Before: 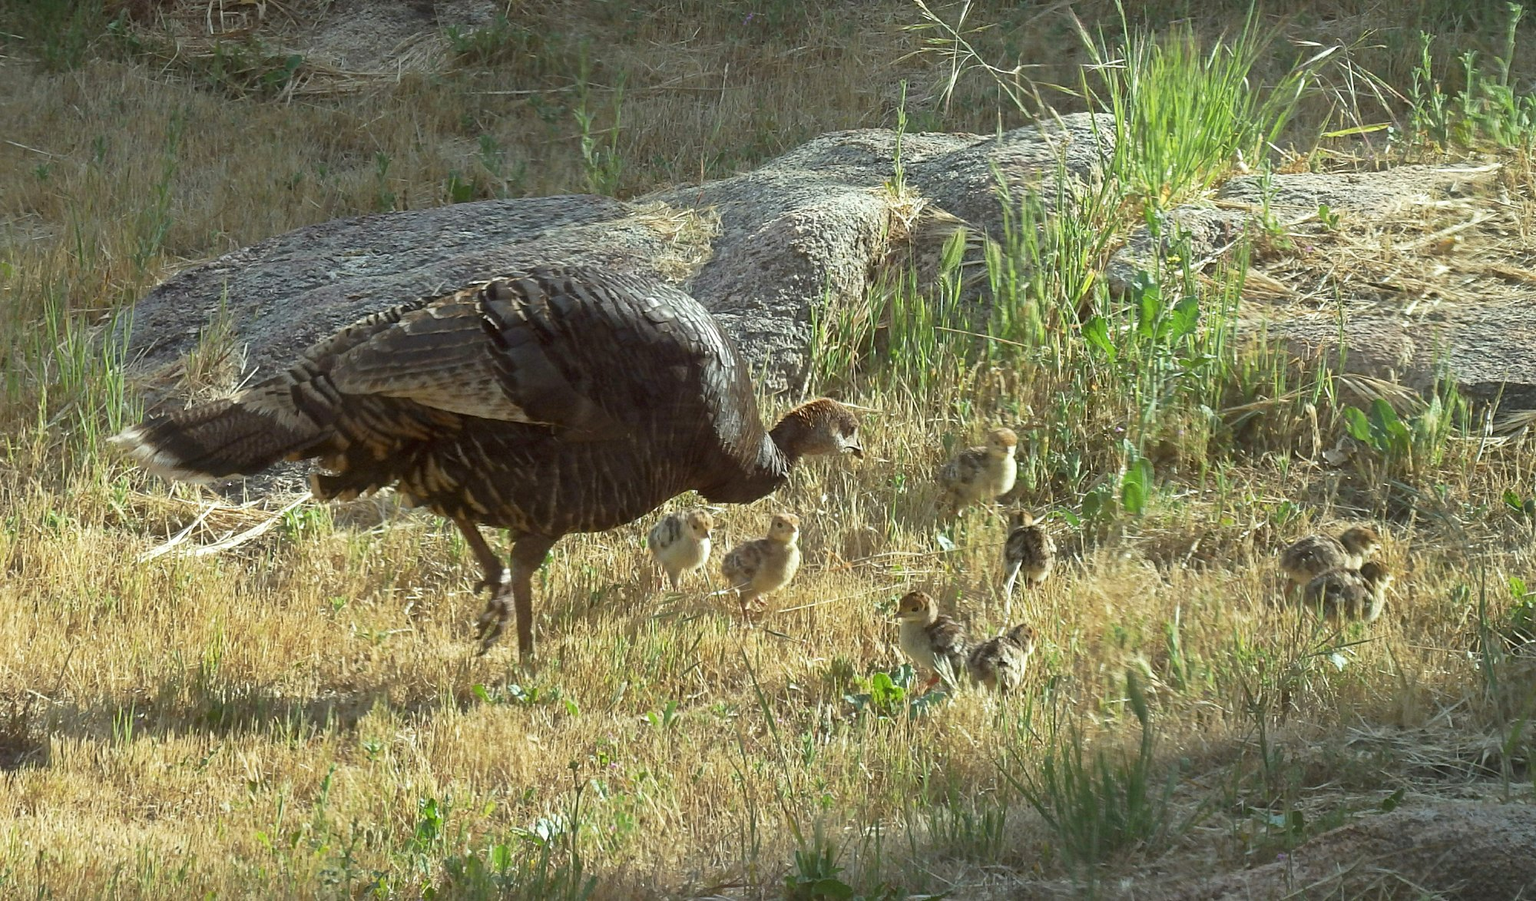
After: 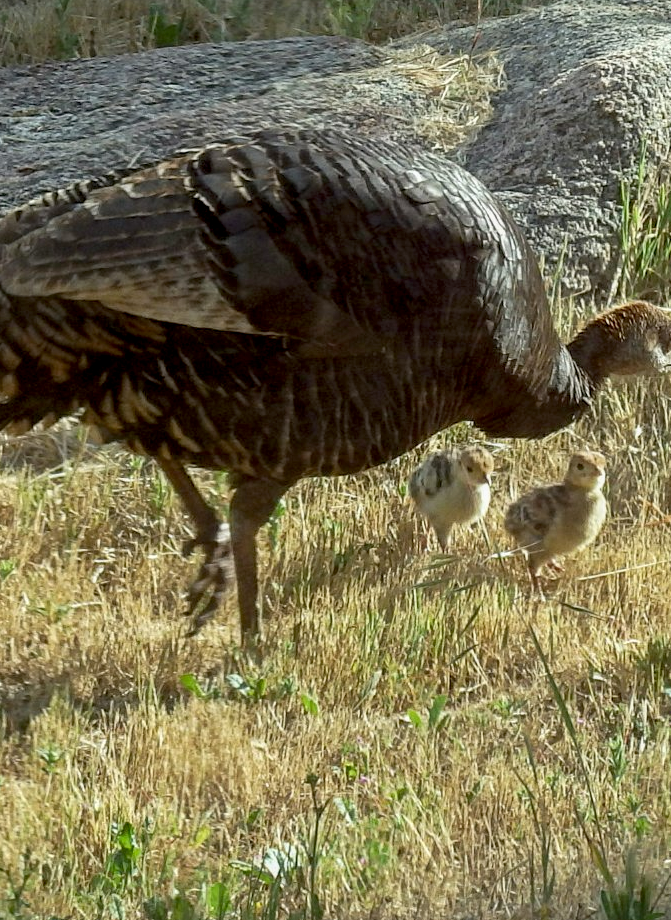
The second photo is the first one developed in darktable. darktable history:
crop and rotate: left 21.77%, top 18.528%, right 44.676%, bottom 2.997%
exposure: black level correction 0.009, exposure -0.159 EV, compensate highlight preservation false
local contrast: on, module defaults
